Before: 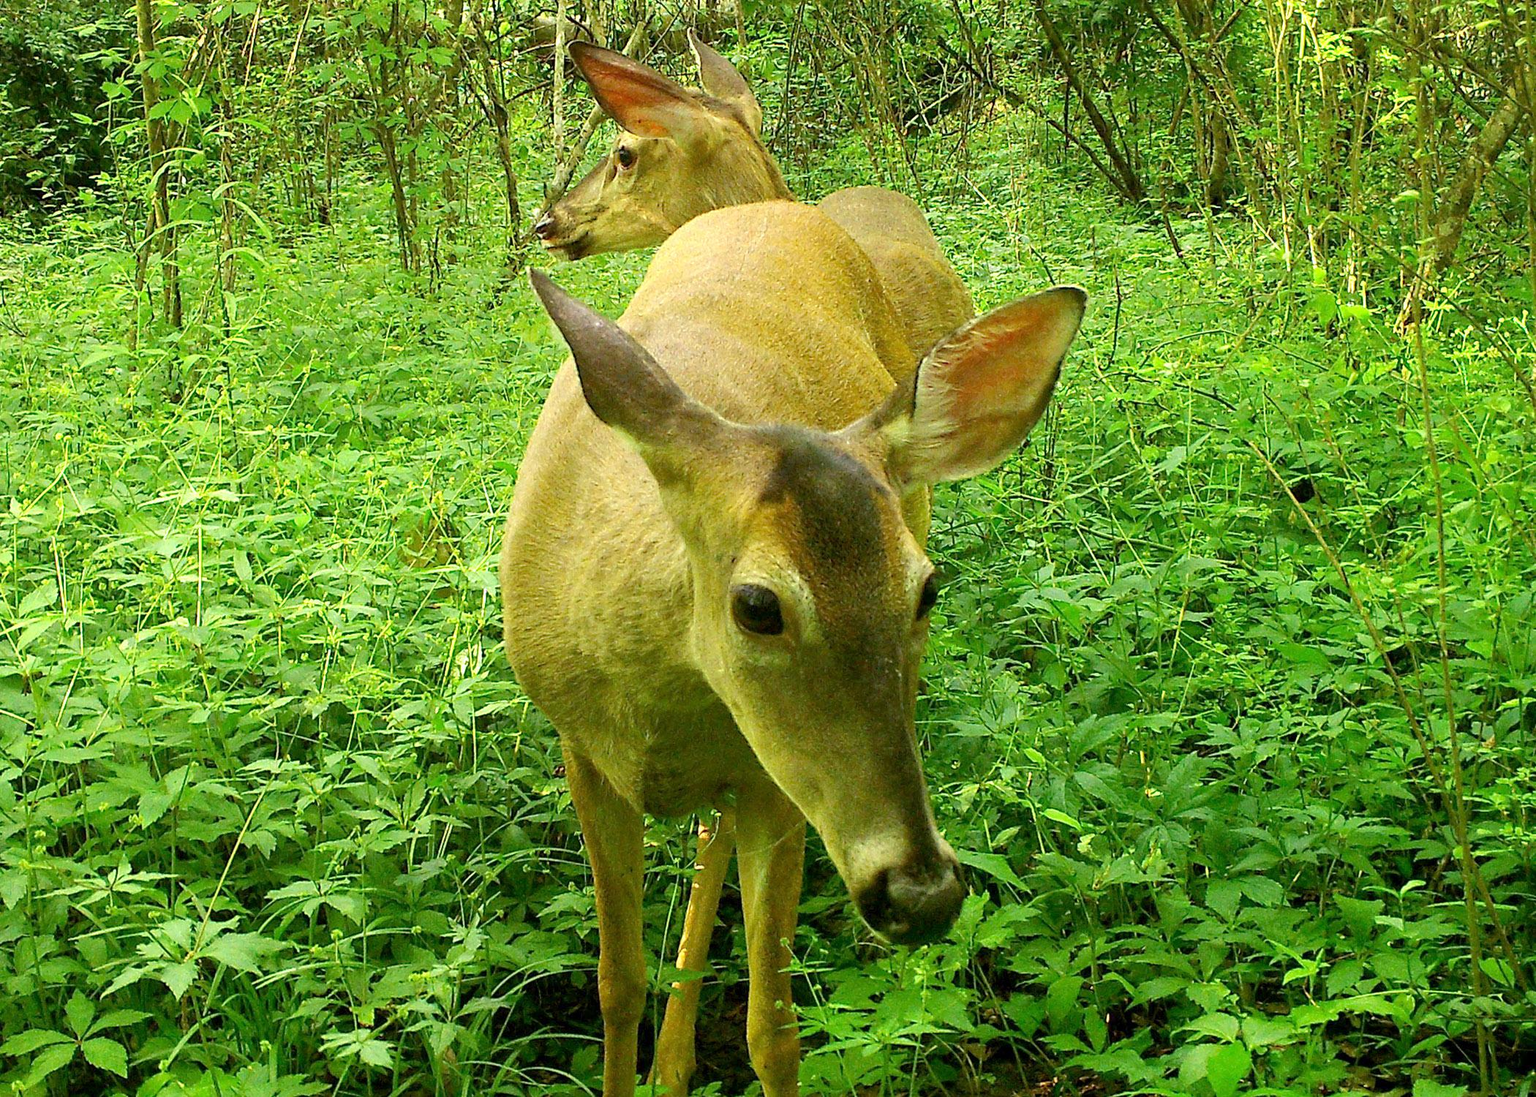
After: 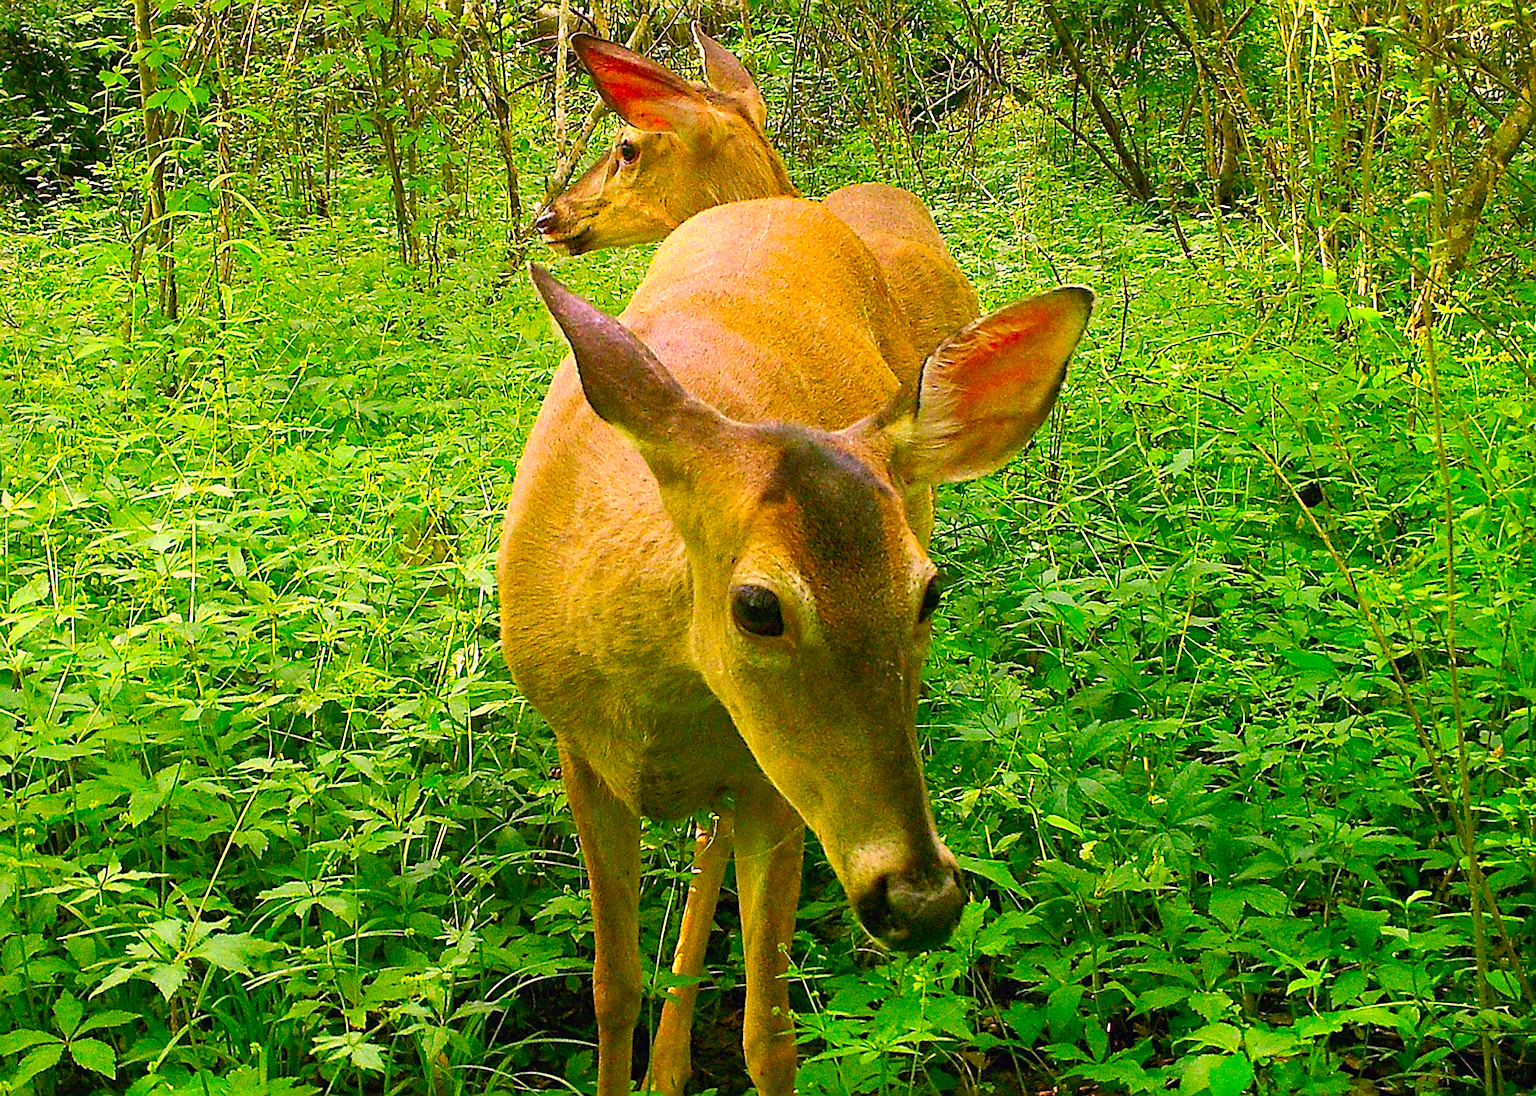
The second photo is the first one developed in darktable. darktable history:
crop and rotate: angle -0.5°
white balance: emerald 1
color correction: highlights a* 19.5, highlights b* -11.53, saturation 1.69
tone curve: curves: ch0 [(0, 0) (0.003, 0.022) (0.011, 0.027) (0.025, 0.038) (0.044, 0.056) (0.069, 0.081) (0.1, 0.11) (0.136, 0.145) (0.177, 0.185) (0.224, 0.229) (0.277, 0.278) (0.335, 0.335) (0.399, 0.399) (0.468, 0.468) (0.543, 0.543) (0.623, 0.623) (0.709, 0.705) (0.801, 0.793) (0.898, 0.887) (1, 1)], preserve colors none
sharpen: on, module defaults
haze removal: compatibility mode true, adaptive false
